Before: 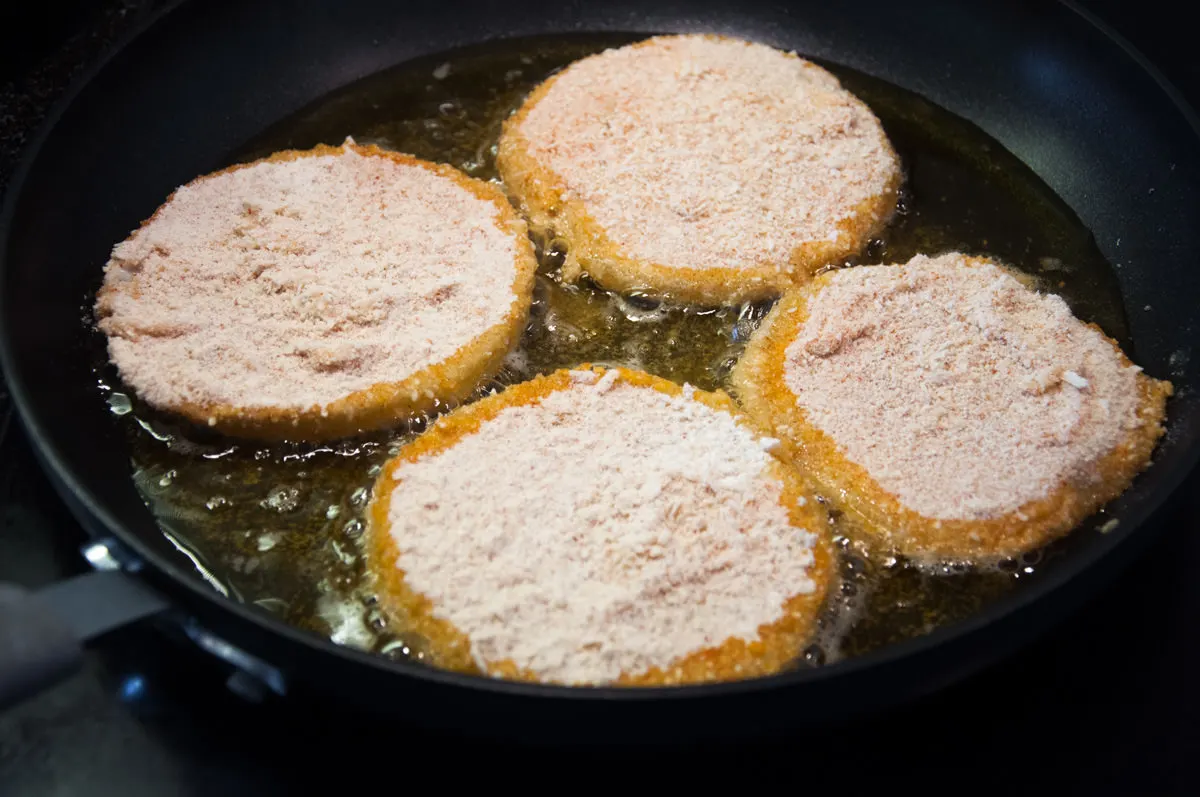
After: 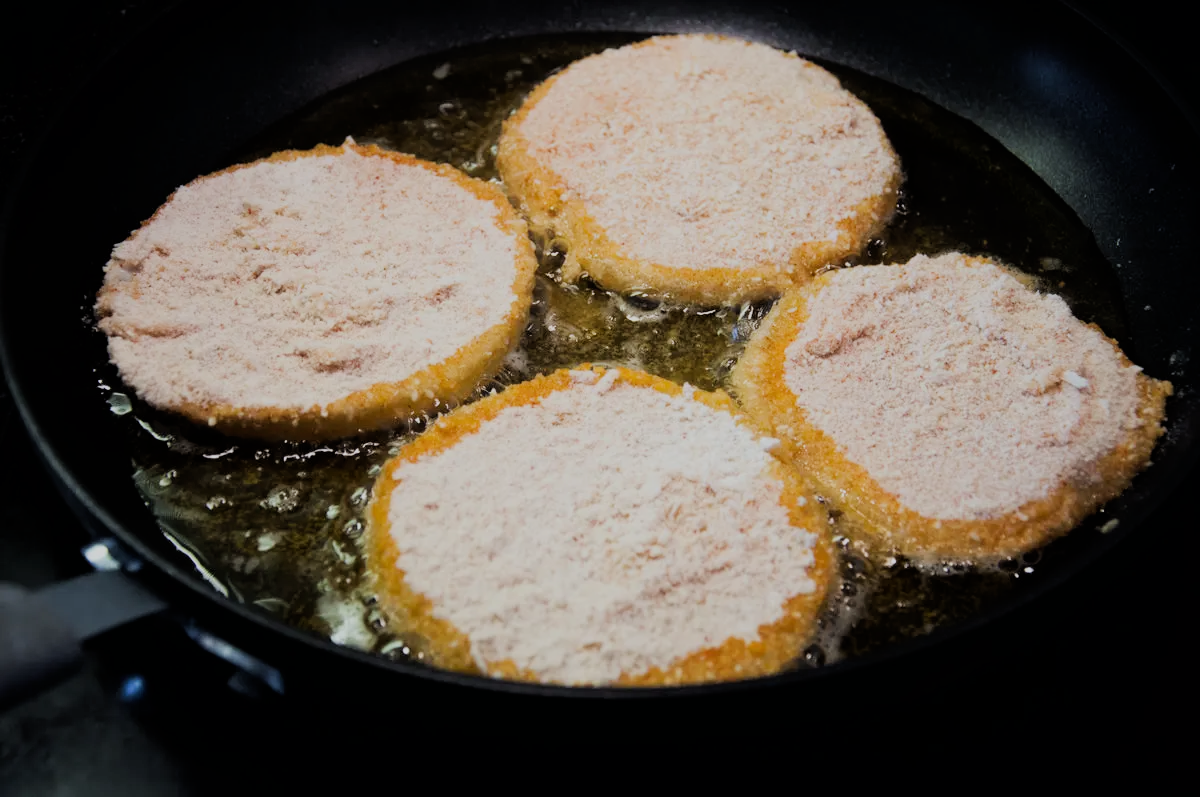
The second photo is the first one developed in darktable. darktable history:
white balance: red 0.986, blue 1.01
filmic rgb: black relative exposure -9.22 EV, white relative exposure 6.77 EV, hardness 3.07, contrast 1.05
